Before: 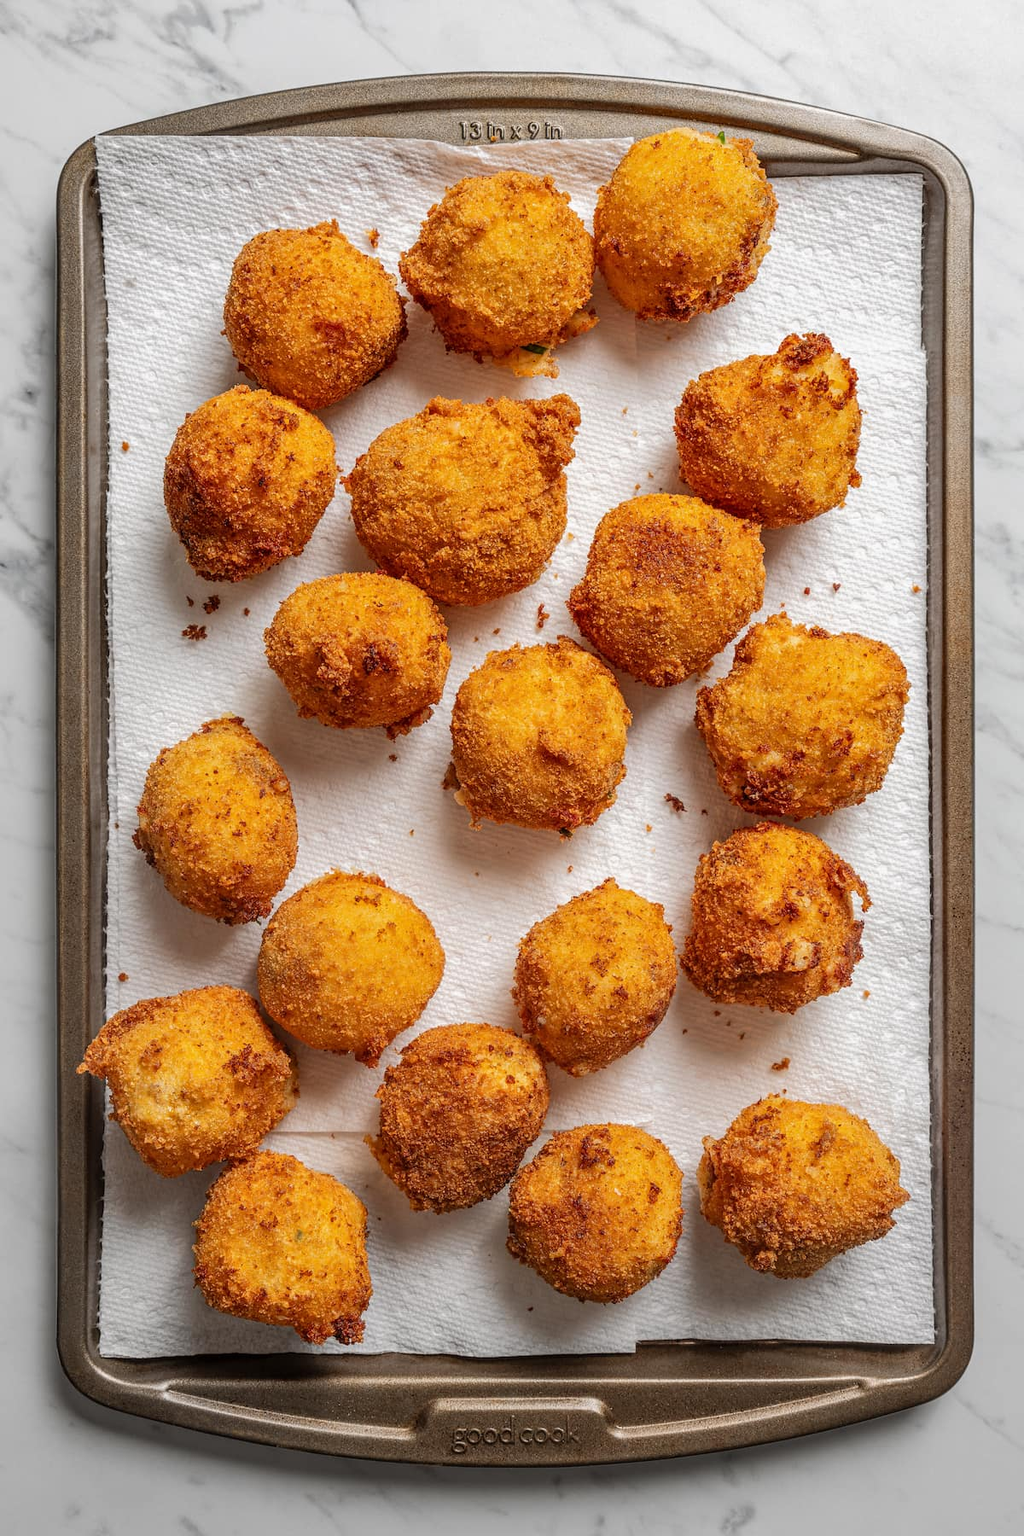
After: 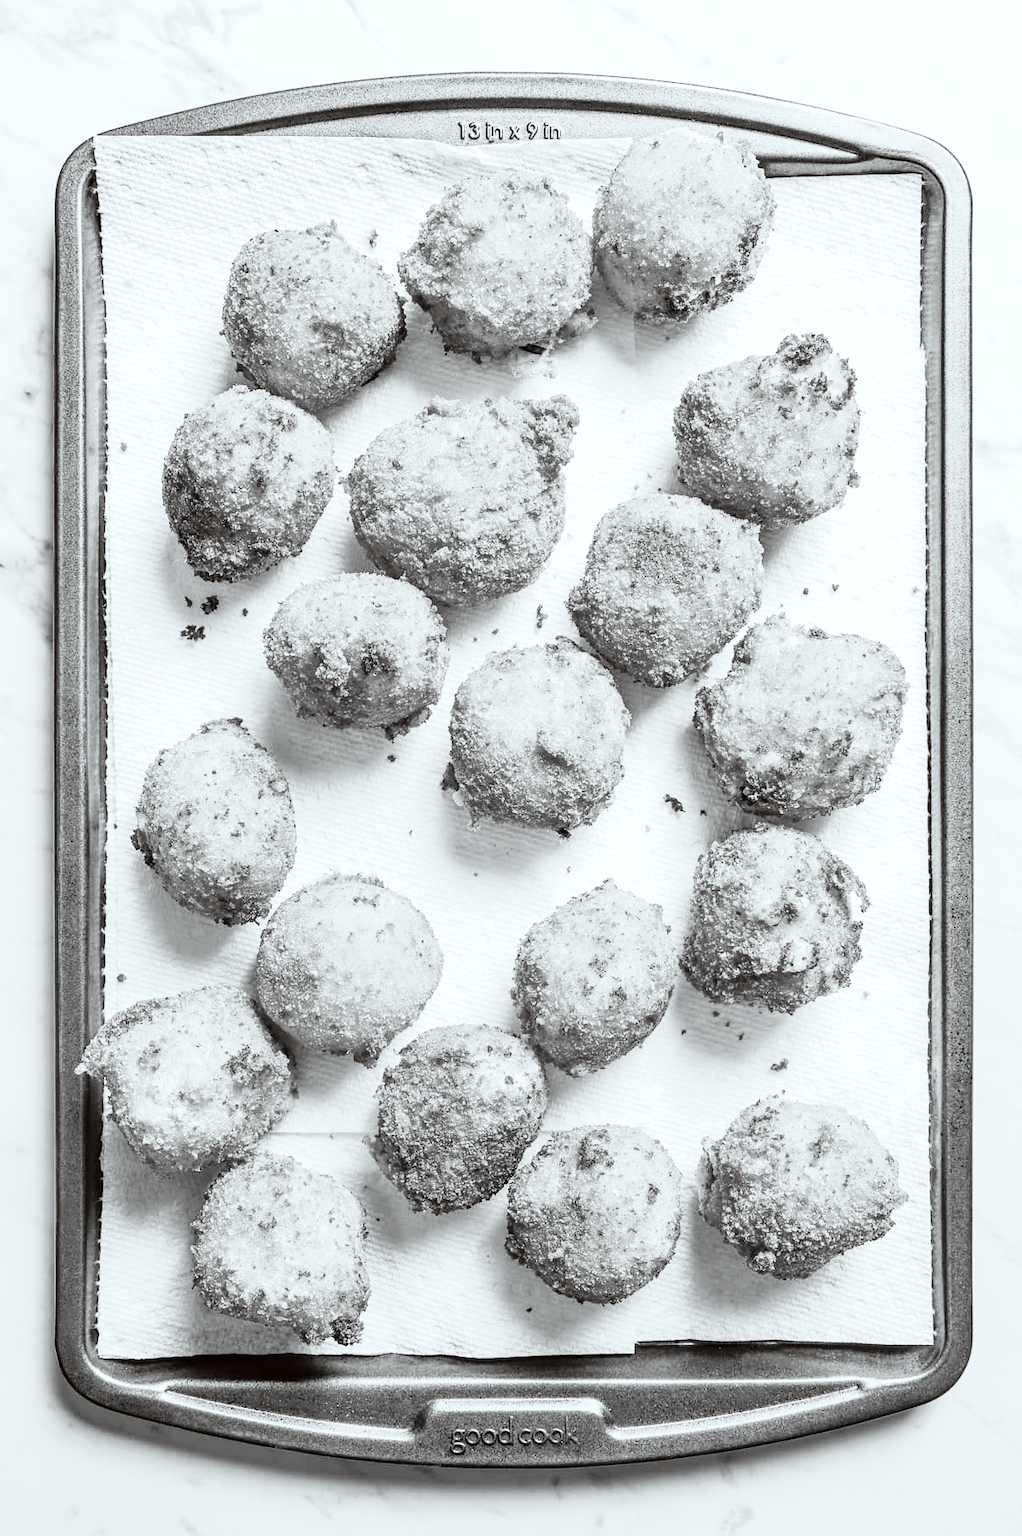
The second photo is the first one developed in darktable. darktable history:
exposure: exposure 0.522 EV, compensate highlight preservation false
crop: left 0.176%
base curve: curves: ch0 [(0, 0) (0, 0.001) (0.001, 0.001) (0.004, 0.002) (0.007, 0.004) (0.015, 0.013) (0.033, 0.045) (0.052, 0.096) (0.075, 0.17) (0.099, 0.241) (0.163, 0.42) (0.219, 0.55) (0.259, 0.616) (0.327, 0.722) (0.365, 0.765) (0.522, 0.873) (0.547, 0.881) (0.689, 0.919) (0.826, 0.952) (1, 1)], preserve colors none
contrast brightness saturation: saturation -0.994
tone equalizer: edges refinement/feathering 500, mask exposure compensation -1.57 EV, preserve details no
shadows and highlights: shadows 32.03, highlights -31.79, soften with gaussian
color correction: highlights a* -2.87, highlights b* -2.72, shadows a* 2.05, shadows b* 2.68
